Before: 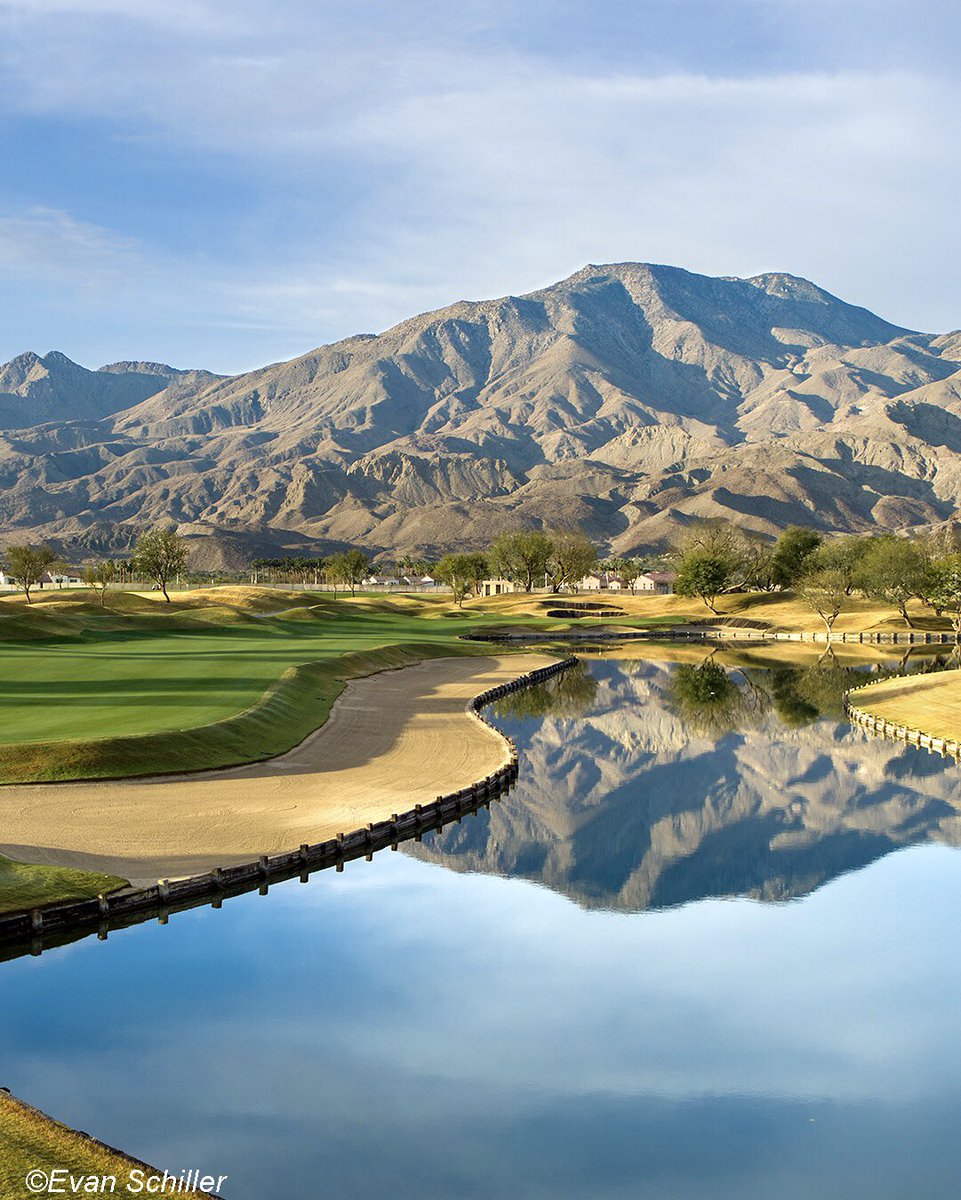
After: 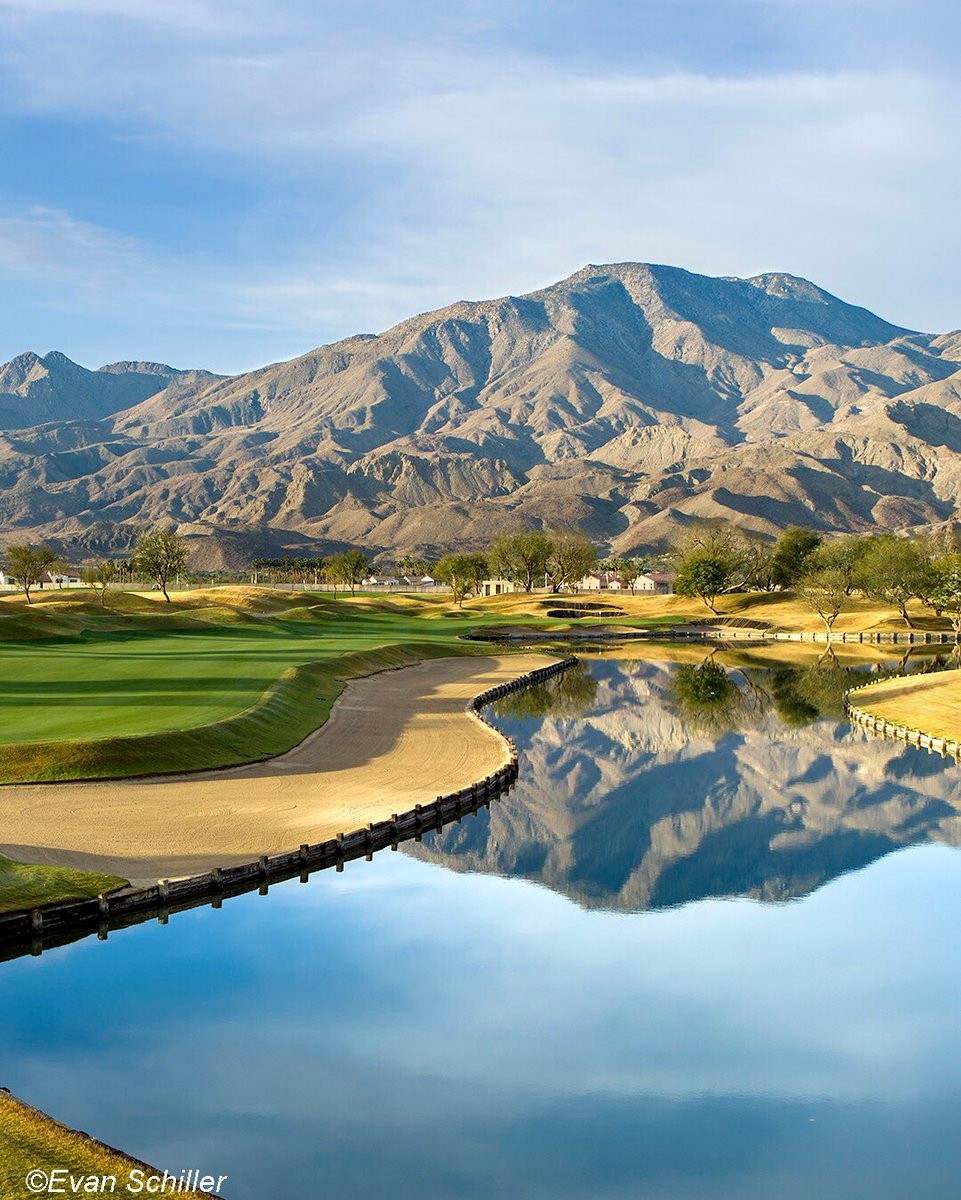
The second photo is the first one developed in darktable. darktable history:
exposure: black level correction 0.002, compensate highlight preservation false
